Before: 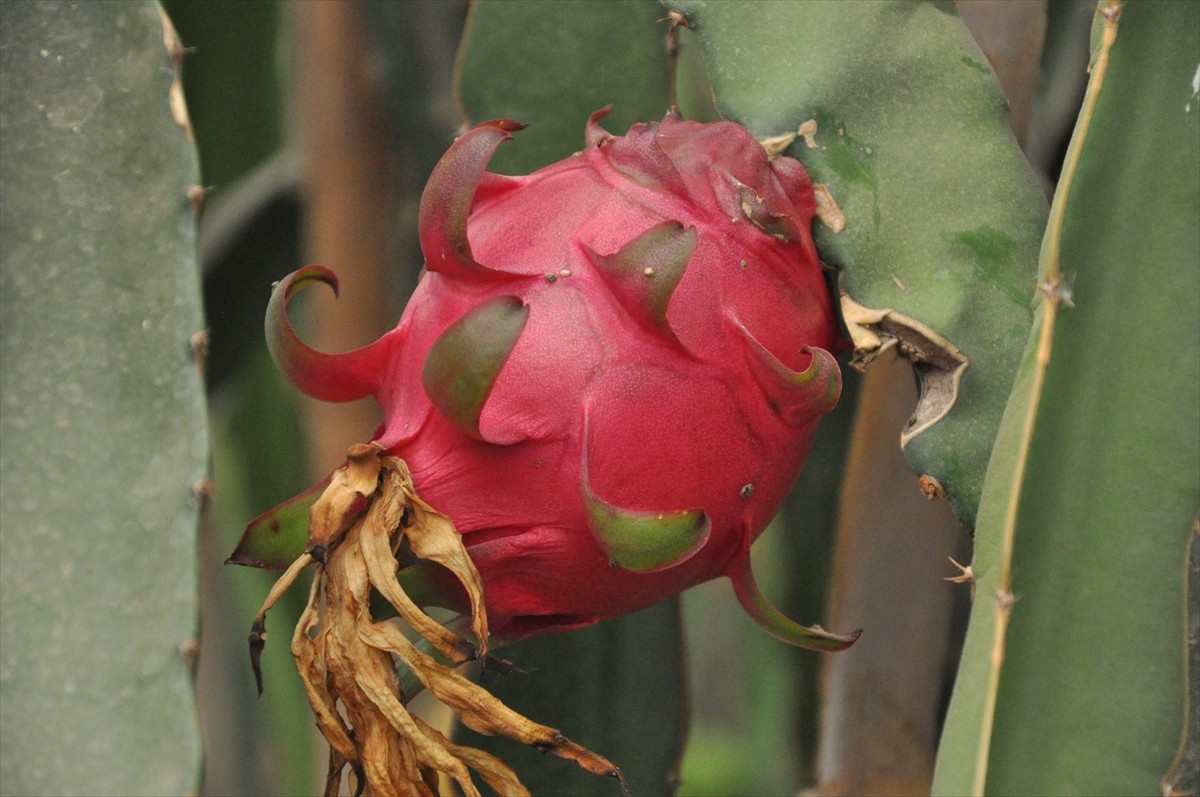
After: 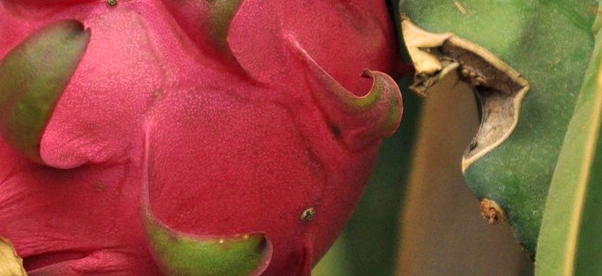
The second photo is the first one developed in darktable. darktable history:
crop: left 36.607%, top 34.735%, right 13.146%, bottom 30.611%
velvia: strength 56%
contrast equalizer: octaves 7, y [[0.6 ×6], [0.55 ×6], [0 ×6], [0 ×6], [0 ×6]], mix 0.35
